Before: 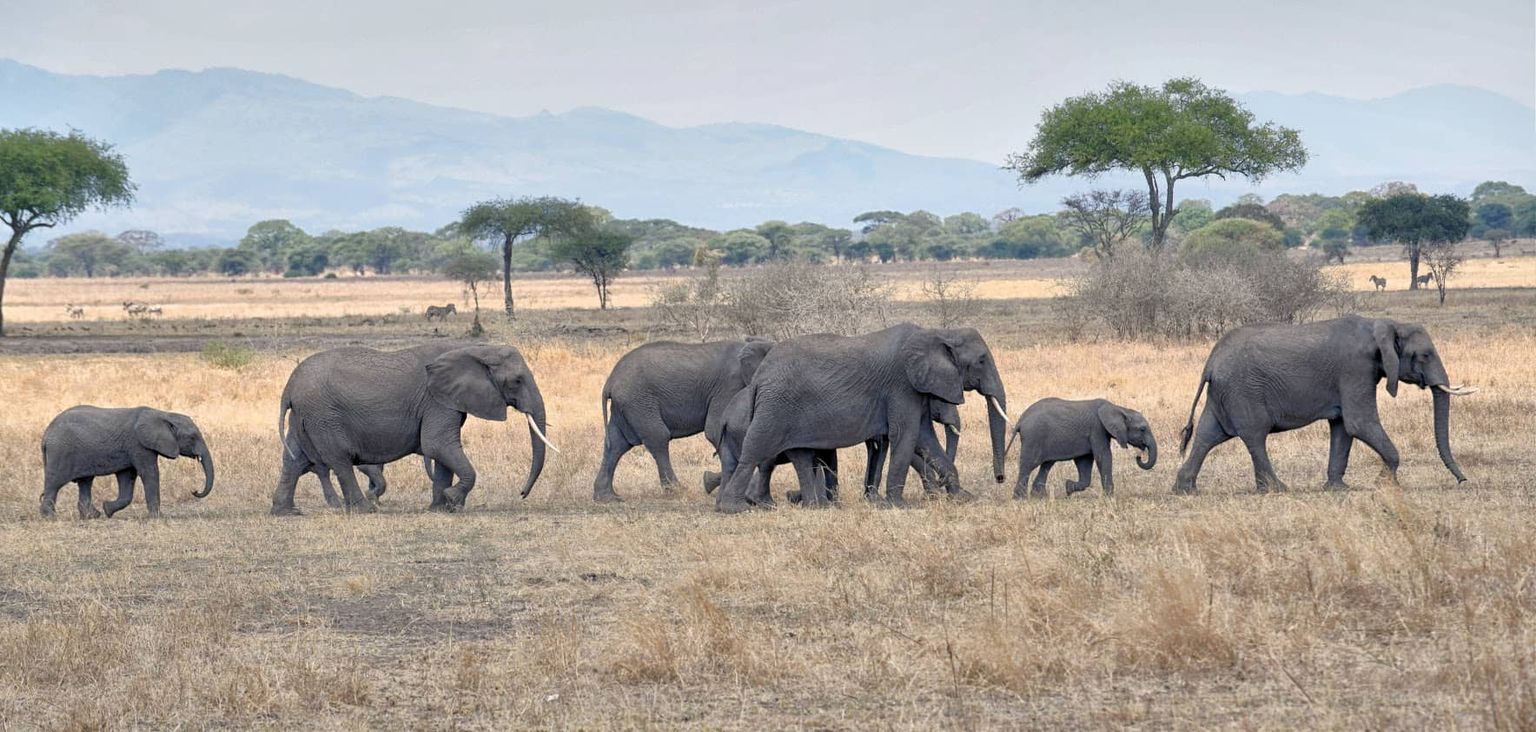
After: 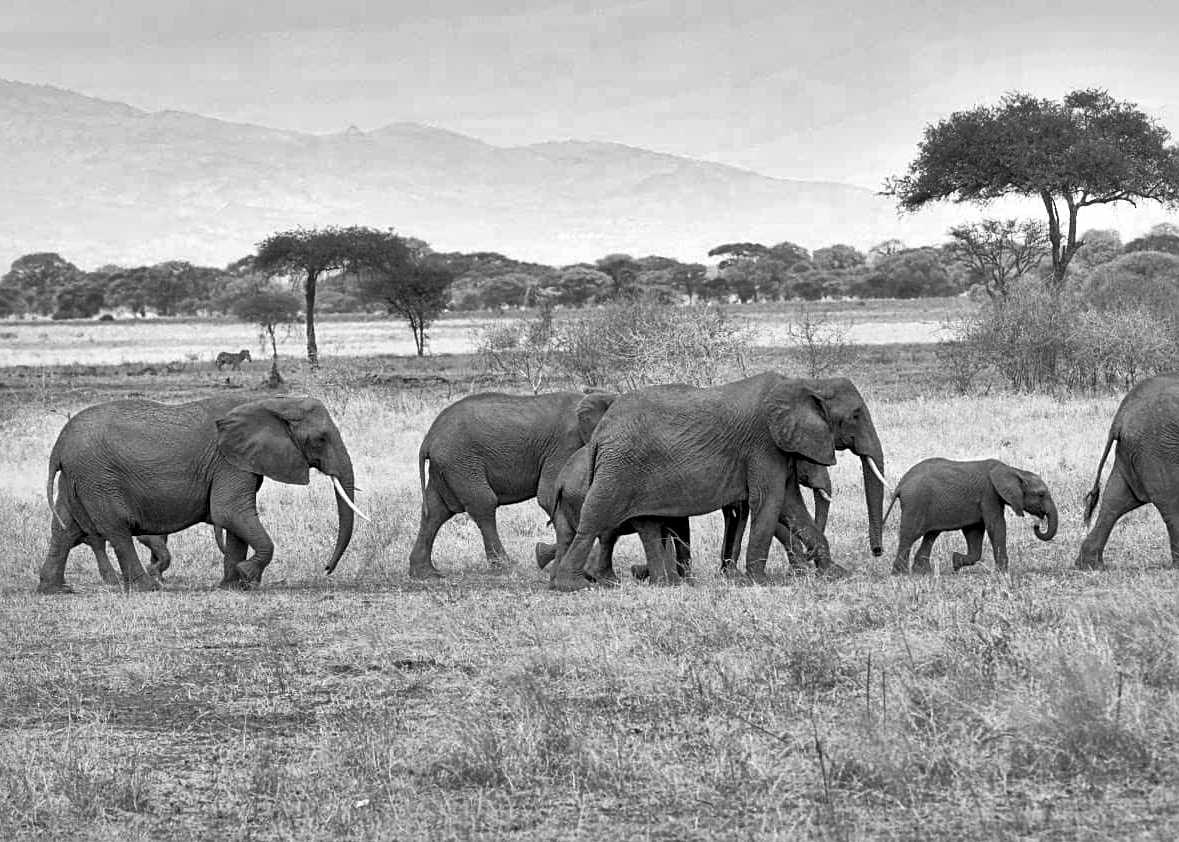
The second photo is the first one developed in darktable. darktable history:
exposure: compensate highlight preservation false
shadows and highlights: low approximation 0.01, soften with gaussian
sharpen: amount 0.217
local contrast: mode bilateral grid, contrast 26, coarseness 61, detail 151%, midtone range 0.2
crop and rotate: left 15.537%, right 17.731%
color zones: curves: ch0 [(0, 0.613) (0.01, 0.613) (0.245, 0.448) (0.498, 0.529) (0.642, 0.665) (0.879, 0.777) (0.99, 0.613)]; ch1 [(0, 0) (0.143, 0) (0.286, 0) (0.429, 0) (0.571, 0) (0.714, 0) (0.857, 0)]
color balance rgb: perceptual saturation grading › global saturation 9.124%, perceptual saturation grading › highlights -13.426%, perceptual saturation grading › mid-tones 14.552%, perceptual saturation grading › shadows 23.628%, global vibrance 9.792%
